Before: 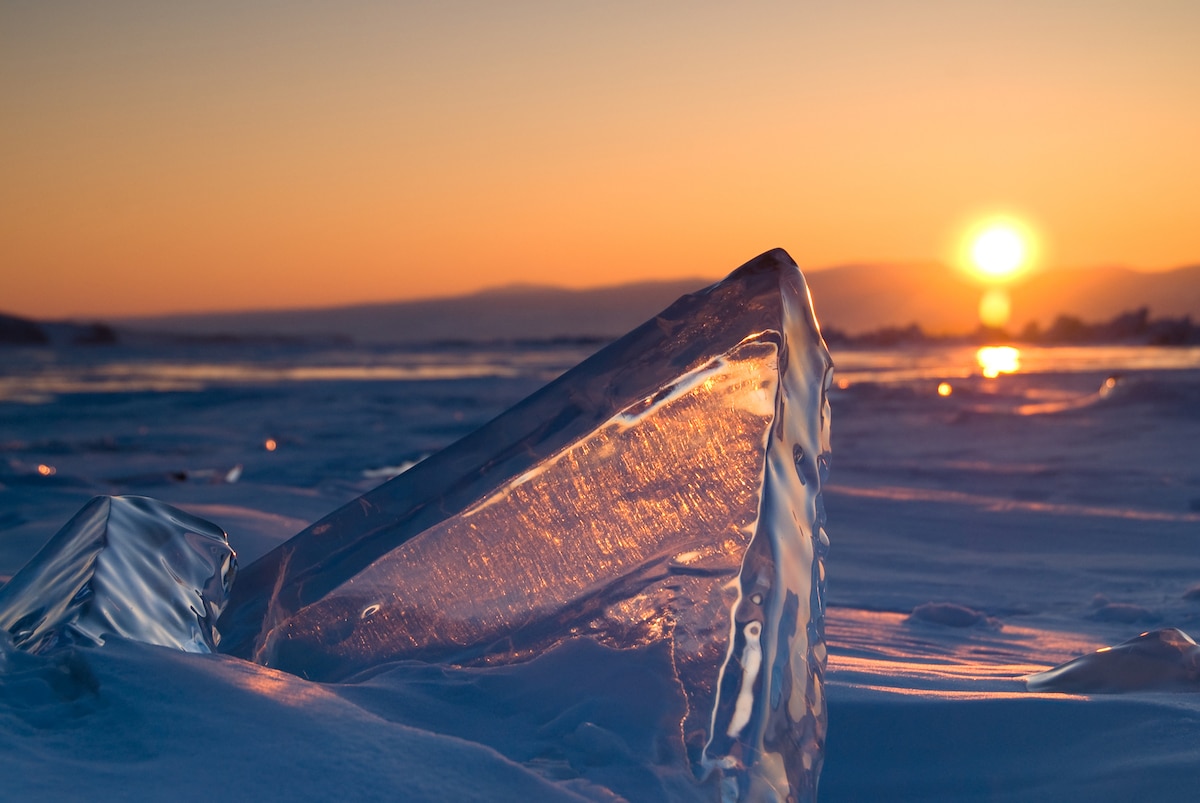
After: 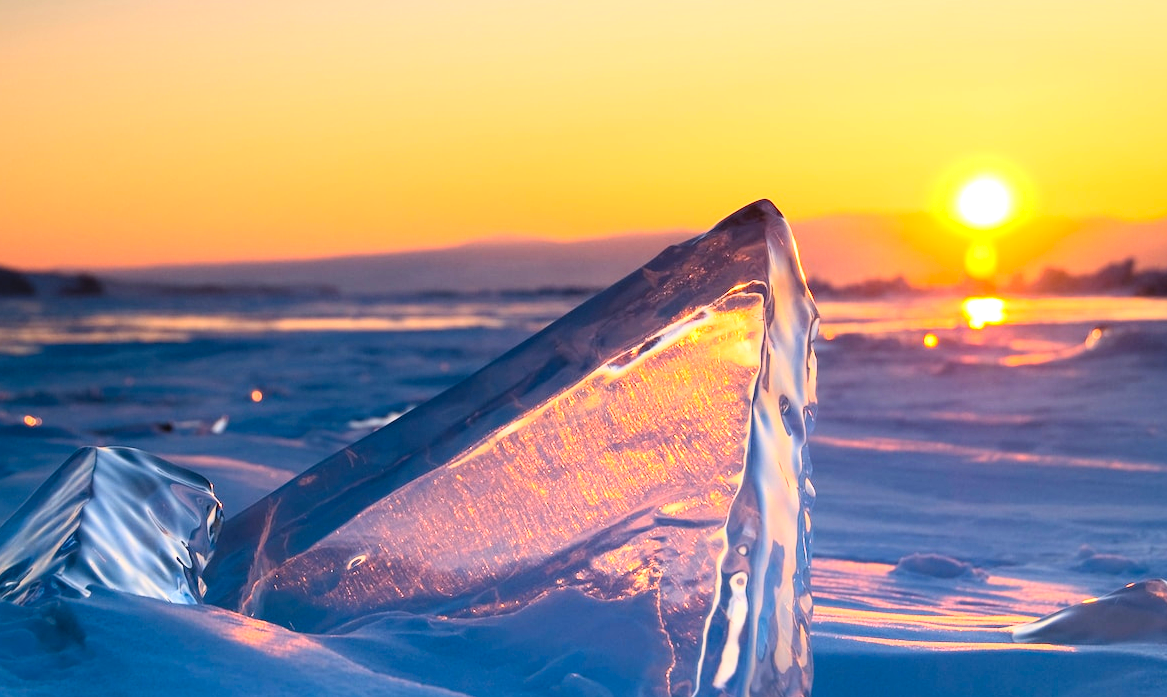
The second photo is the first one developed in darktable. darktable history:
contrast brightness saturation: contrast 0.238, brightness 0.242, saturation 0.387
crop: left 1.182%, top 6.123%, right 1.548%, bottom 6.954%
tone equalizer: -8 EV -0.715 EV, -7 EV -0.683 EV, -6 EV -0.617 EV, -5 EV -0.412 EV, -3 EV 0.37 EV, -2 EV 0.6 EV, -1 EV 0.701 EV, +0 EV 0.752 EV
